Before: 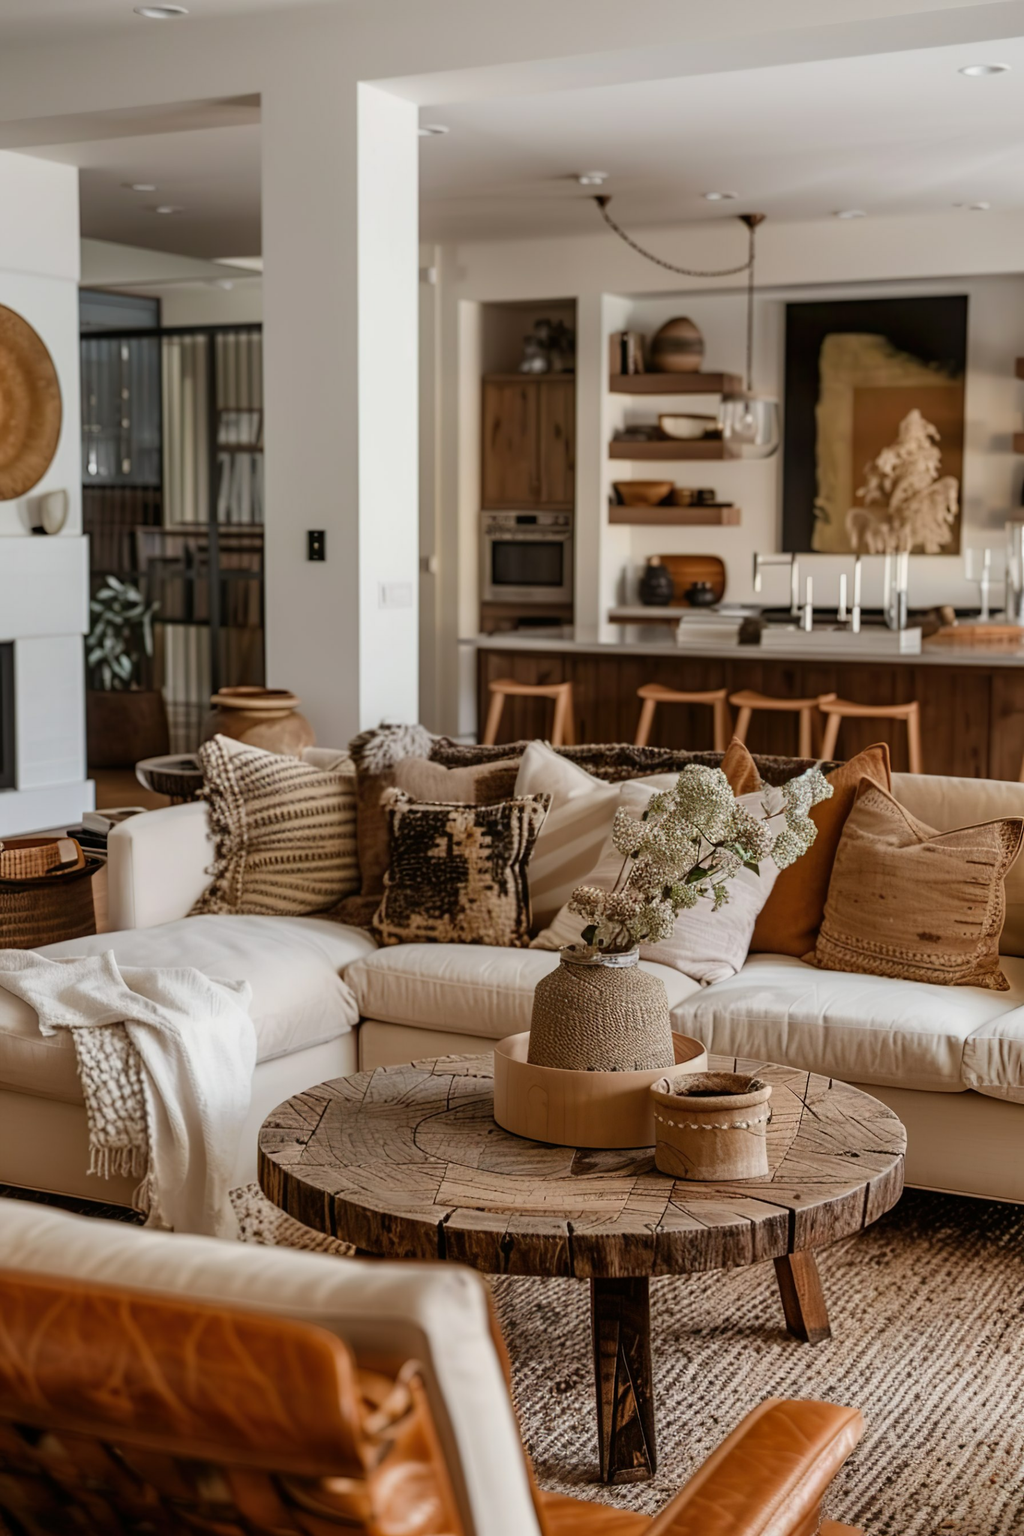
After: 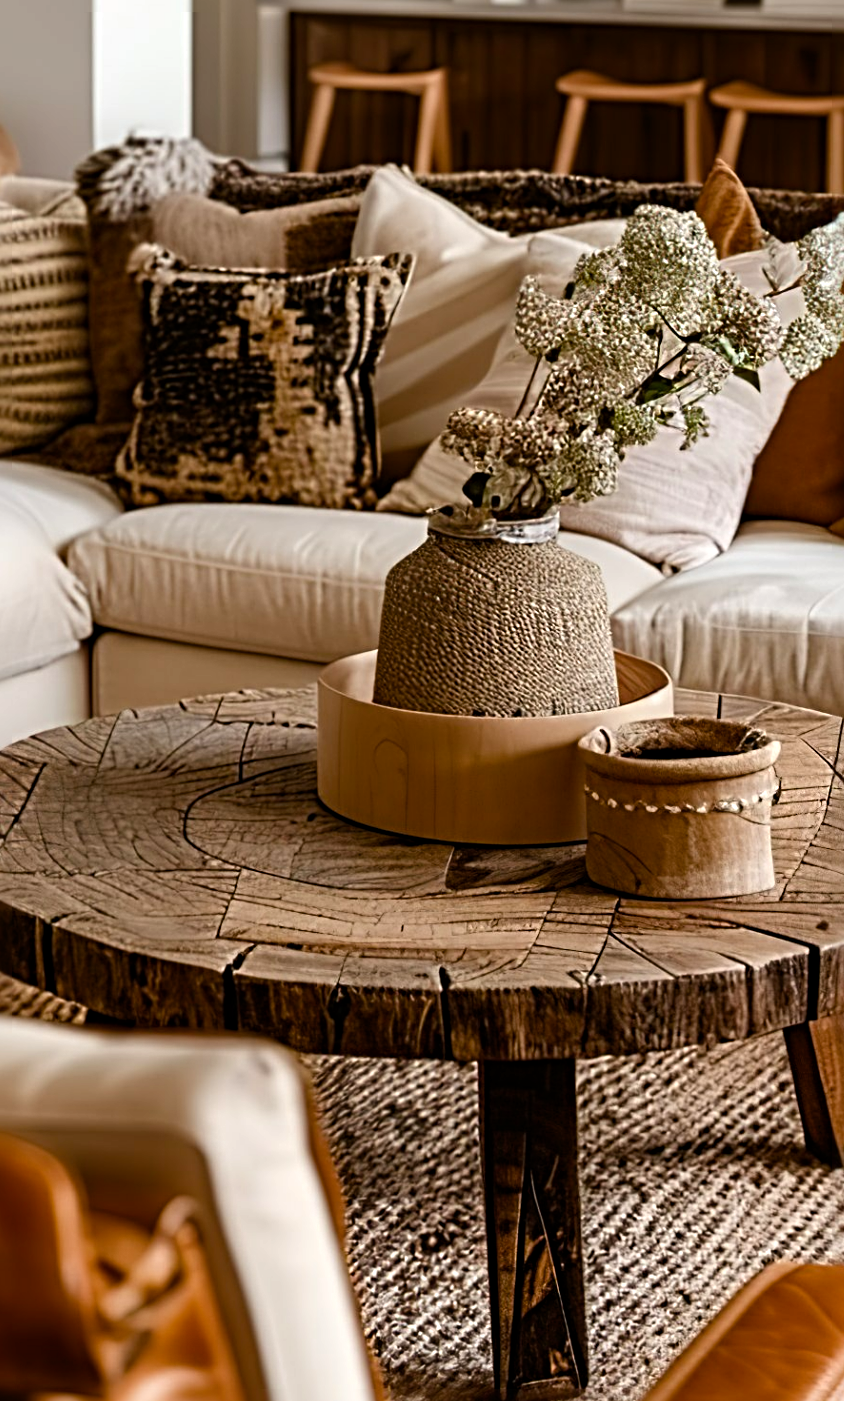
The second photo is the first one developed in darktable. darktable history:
sharpen: radius 4.883
color balance rgb: shadows lift › luminance -20%, power › hue 72.24°, highlights gain › luminance 15%, global offset › hue 171.6°, perceptual saturation grading › highlights -15%, perceptual saturation grading › shadows 25%, global vibrance 30%, contrast 10%
crop: left 29.672%, top 41.786%, right 20.851%, bottom 3.487%
